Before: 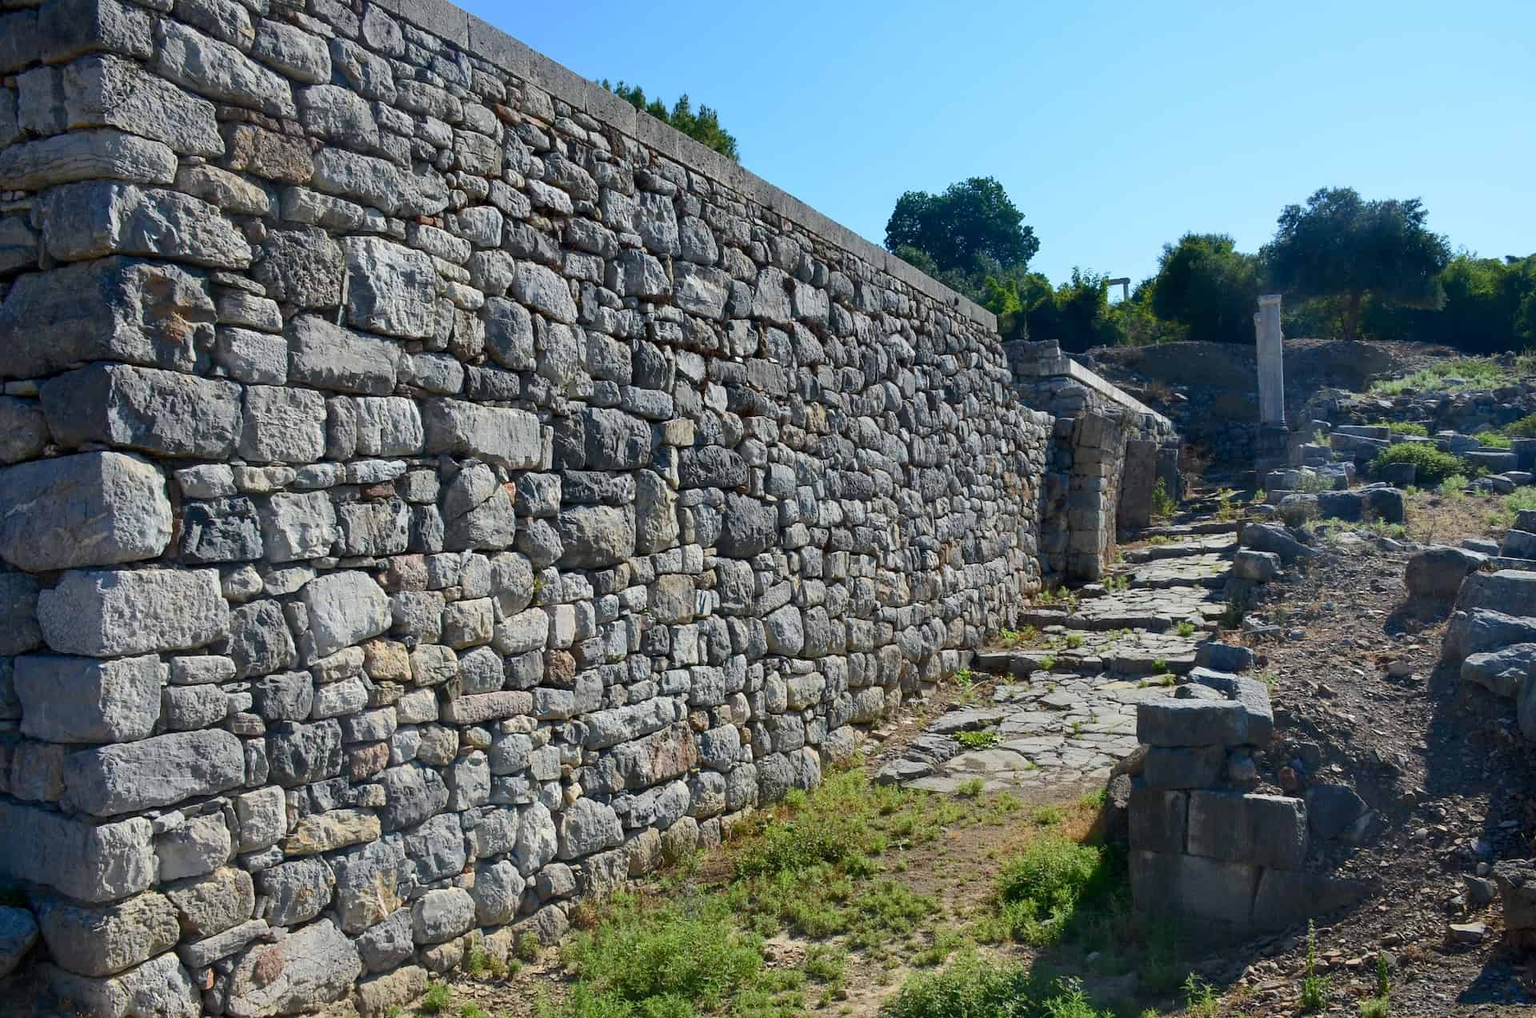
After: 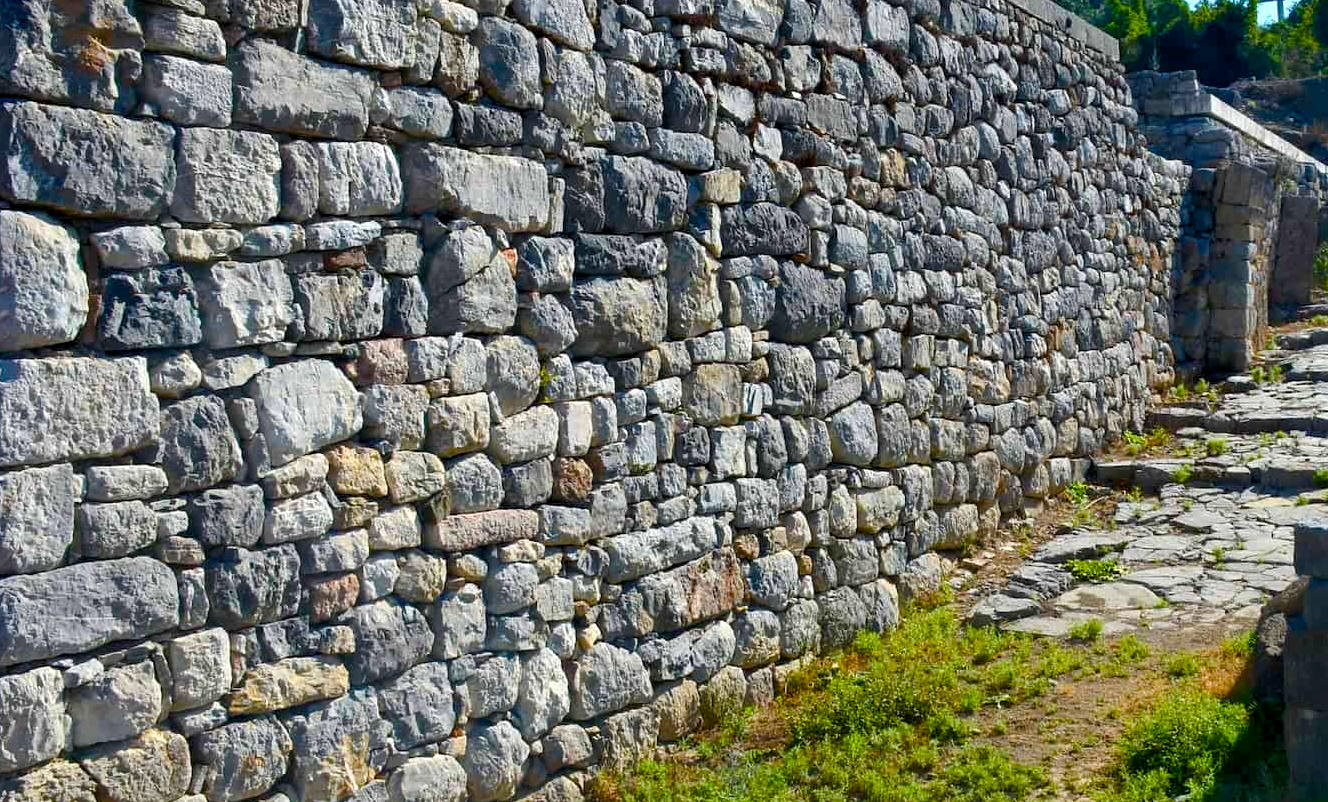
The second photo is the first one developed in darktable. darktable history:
crop: left 6.62%, top 27.883%, right 24.2%, bottom 9.049%
color balance rgb: global offset › luminance -0.254%, perceptual saturation grading › global saturation 40.528%, perceptual saturation grading › highlights -25.251%, perceptual saturation grading › mid-tones 35.49%, perceptual saturation grading › shadows 34.673%, perceptual brilliance grading › highlights 11.382%
